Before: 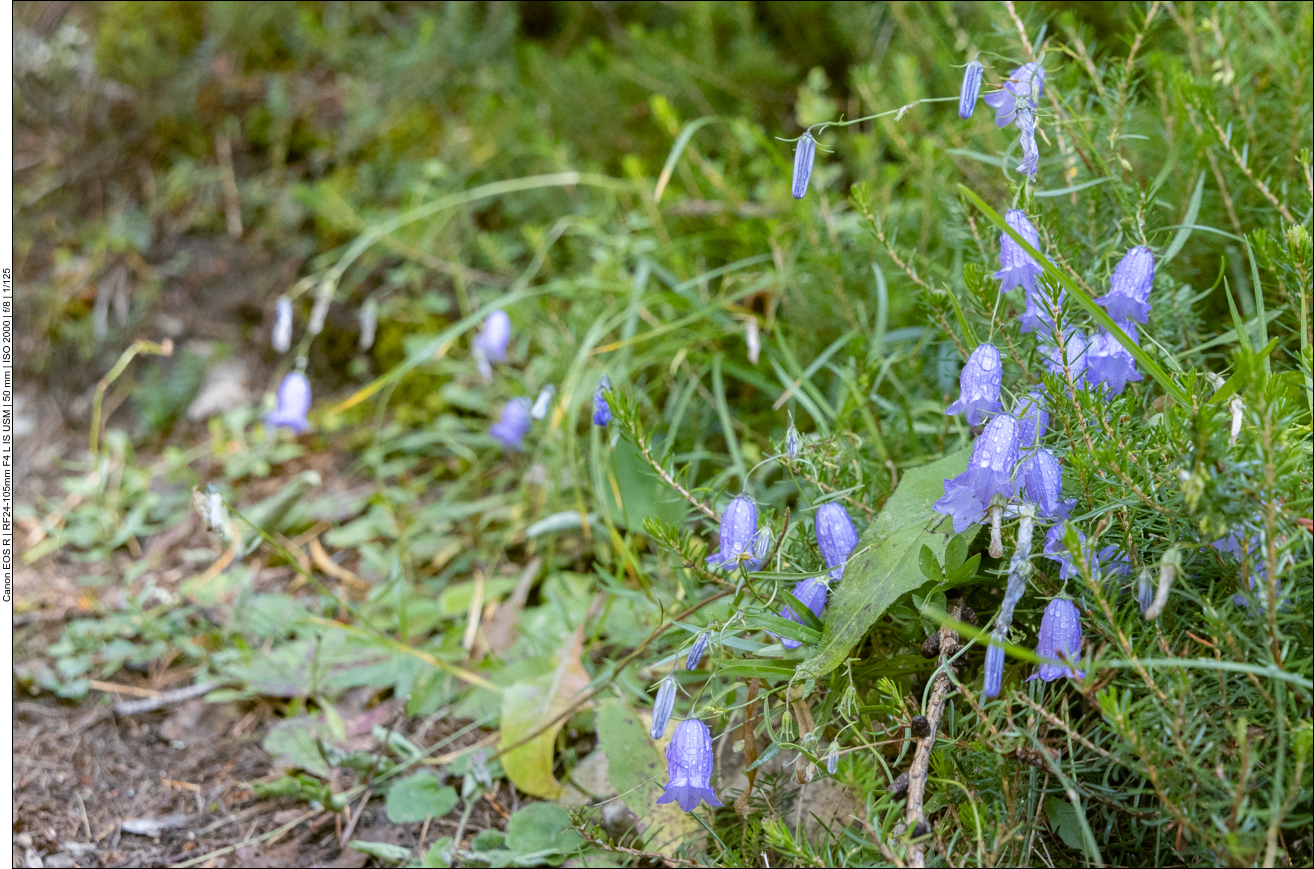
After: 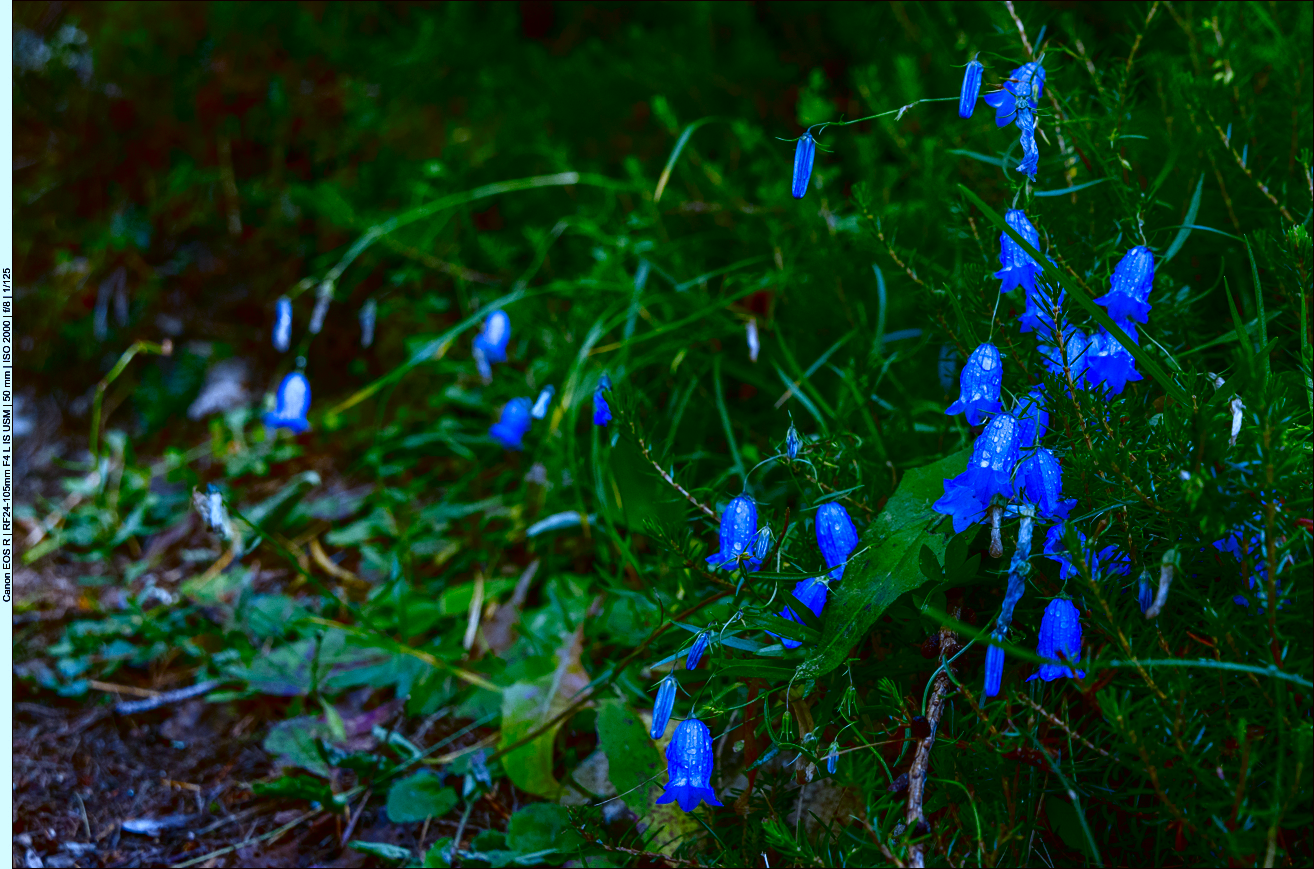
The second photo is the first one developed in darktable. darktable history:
color correction: highlights a* 0.162, highlights b* 29.53, shadows a* -0.162, shadows b* 21.09
contrast brightness saturation: brightness -1, saturation 1
white balance: red 0.871, blue 1.249
